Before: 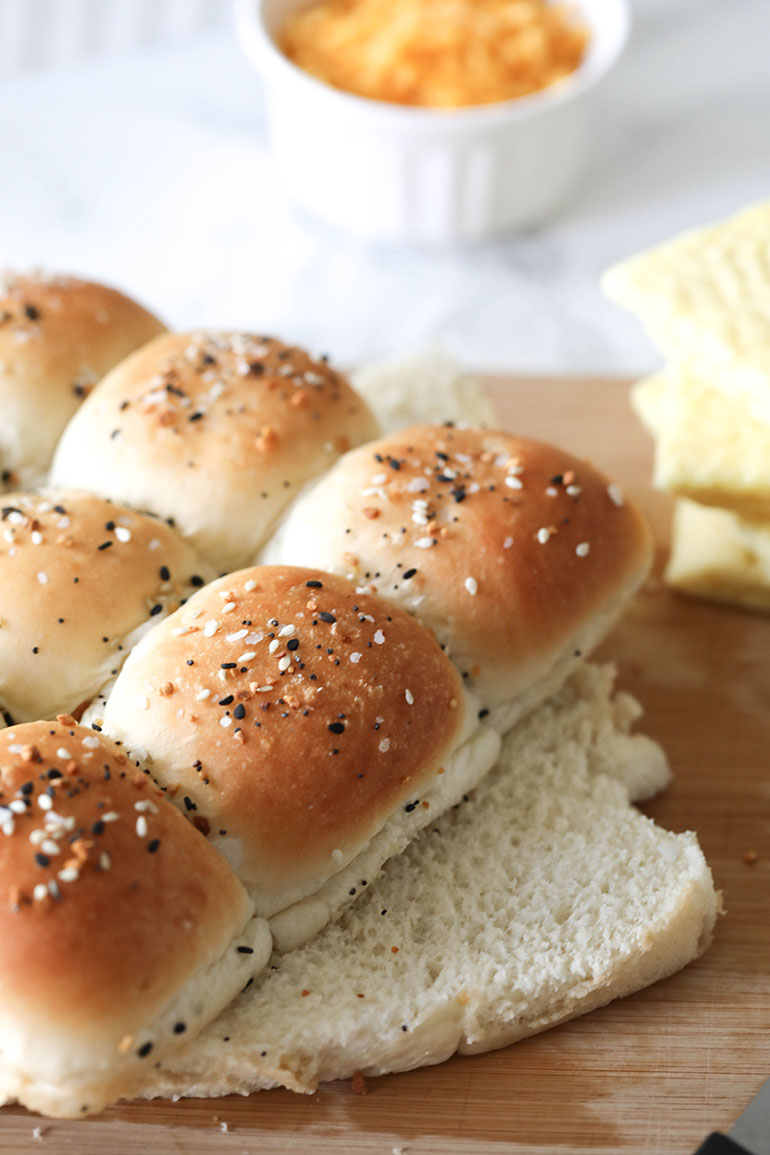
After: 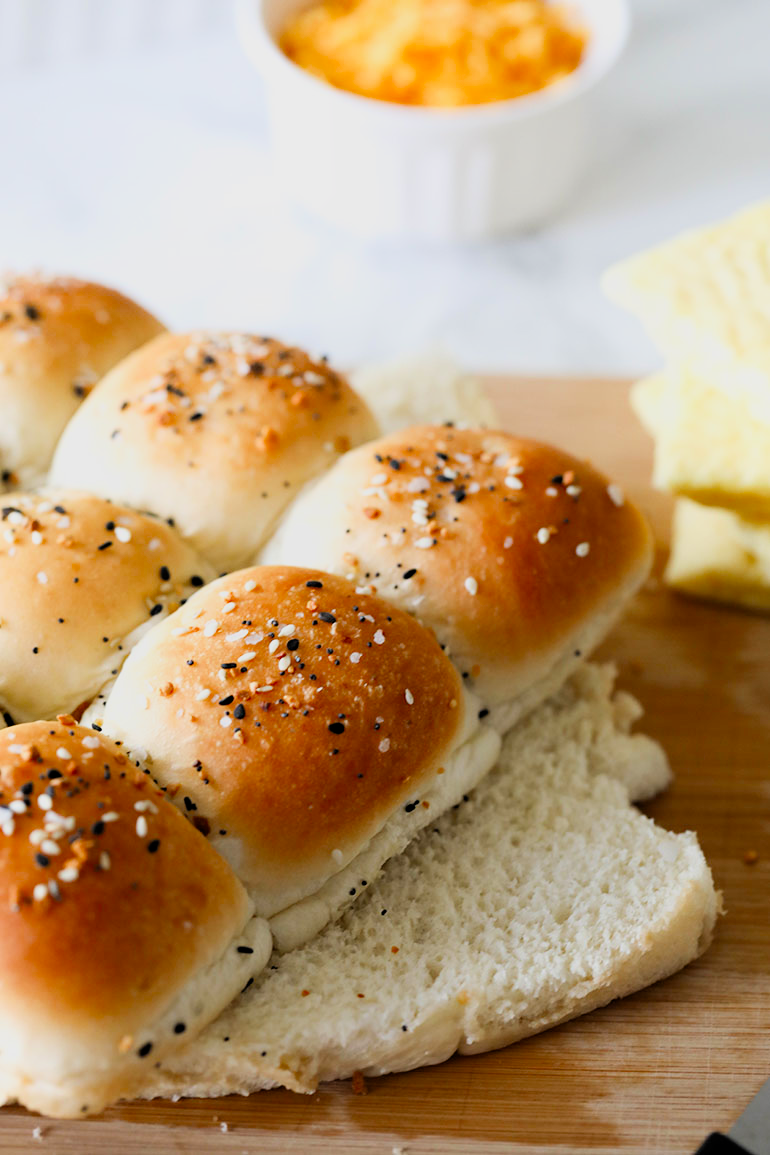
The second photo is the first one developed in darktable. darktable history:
filmic rgb: black relative exposure -7.75 EV, white relative exposure 4.4 EV, threshold 3 EV, target black luminance 0%, hardness 3.76, latitude 50.51%, contrast 1.074, highlights saturation mix 10%, shadows ↔ highlights balance -0.22%, color science v4 (2020), enable highlight reconstruction true
shadows and highlights: shadows 0, highlights 40
